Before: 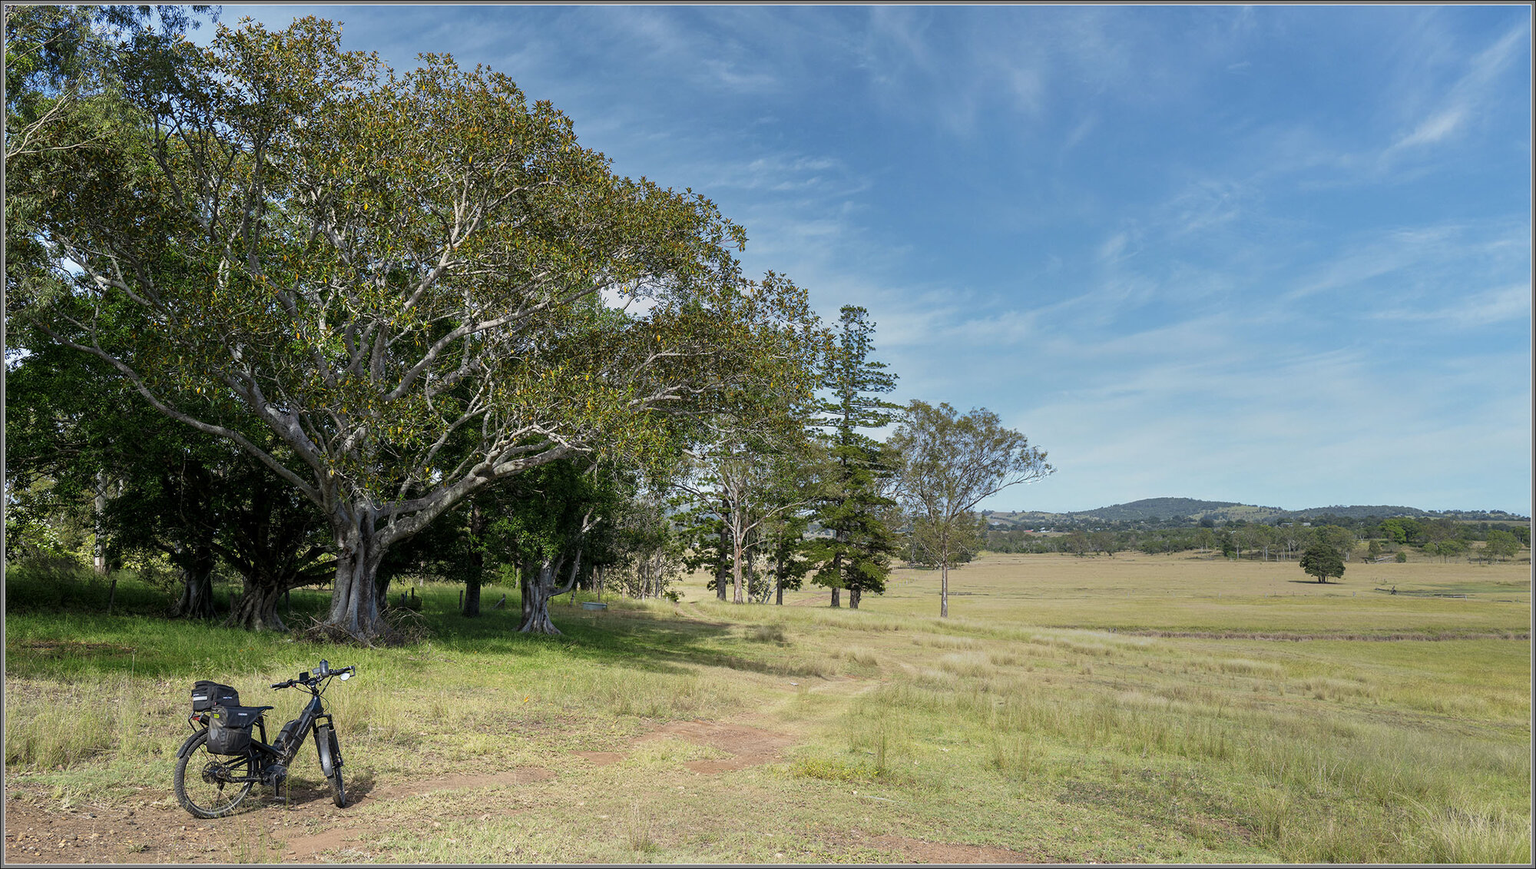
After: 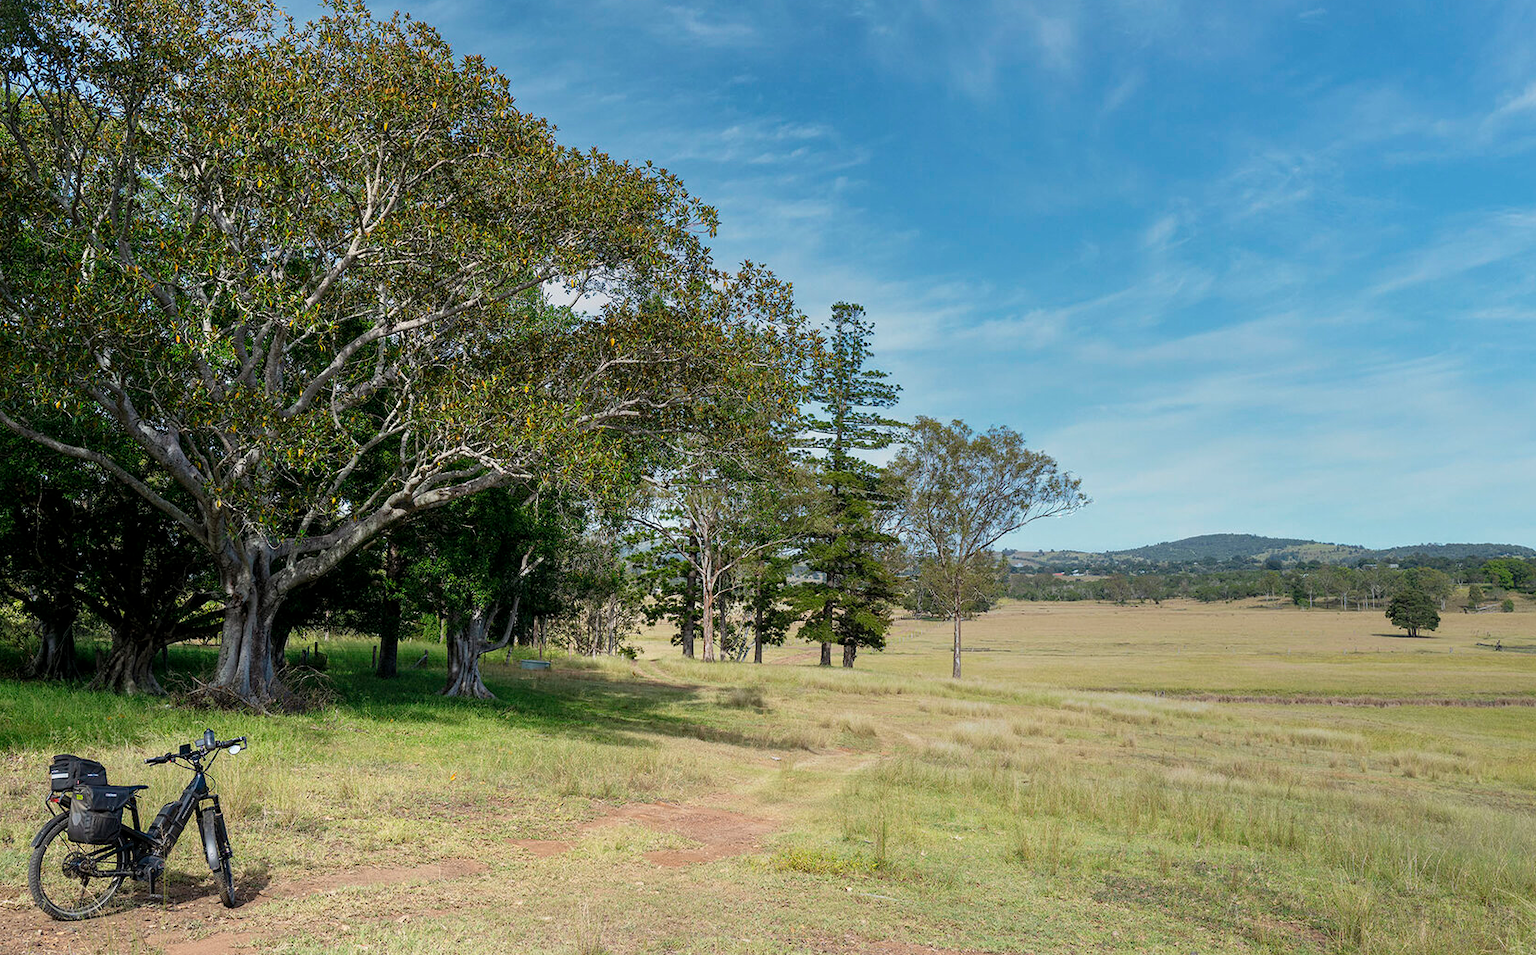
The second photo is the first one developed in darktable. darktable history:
crop: left 9.829%, top 6.284%, right 7.211%, bottom 2.469%
